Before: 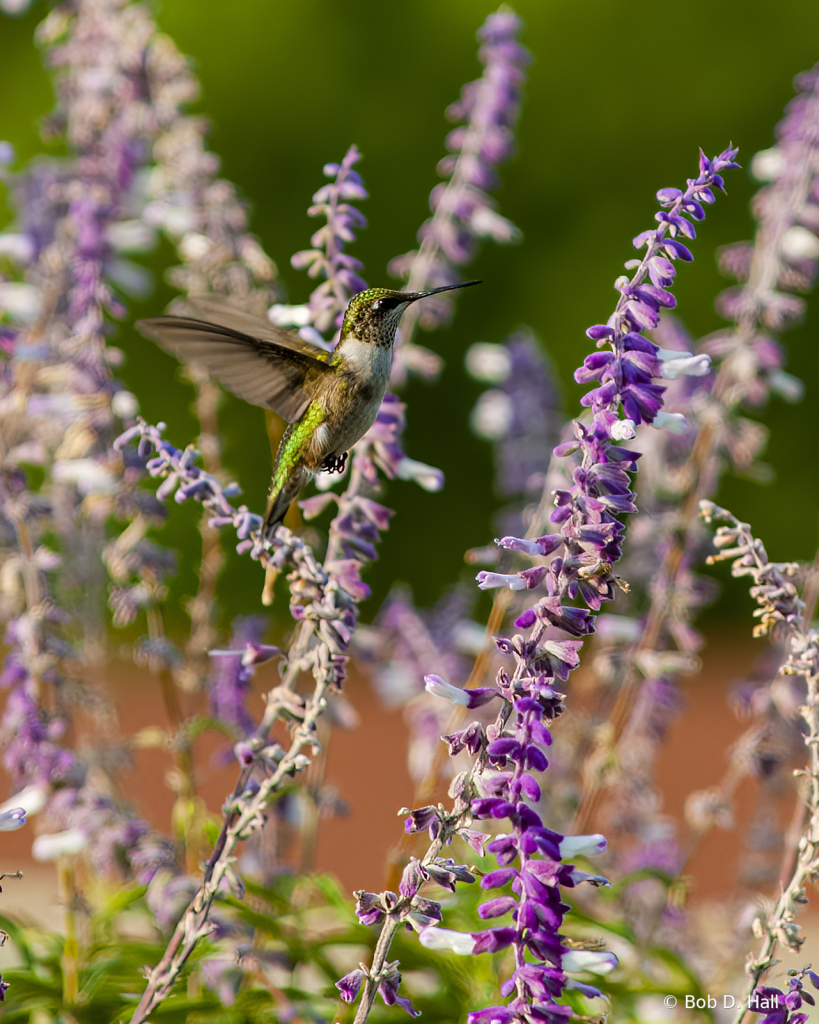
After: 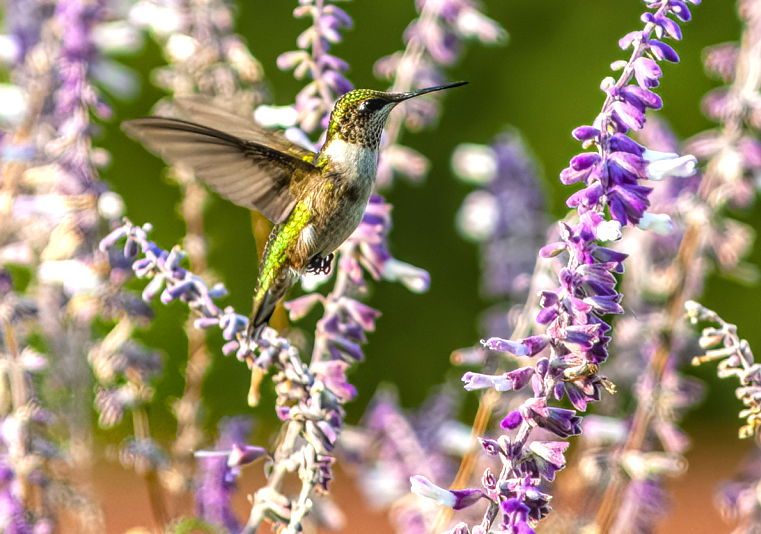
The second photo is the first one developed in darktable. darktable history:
exposure: black level correction 0, exposure 0.854 EV, compensate exposure bias true, compensate highlight preservation false
crop: left 1.786%, top 19.521%, right 5.237%, bottom 28.272%
local contrast: highlights 4%, shadows 3%, detail 133%
